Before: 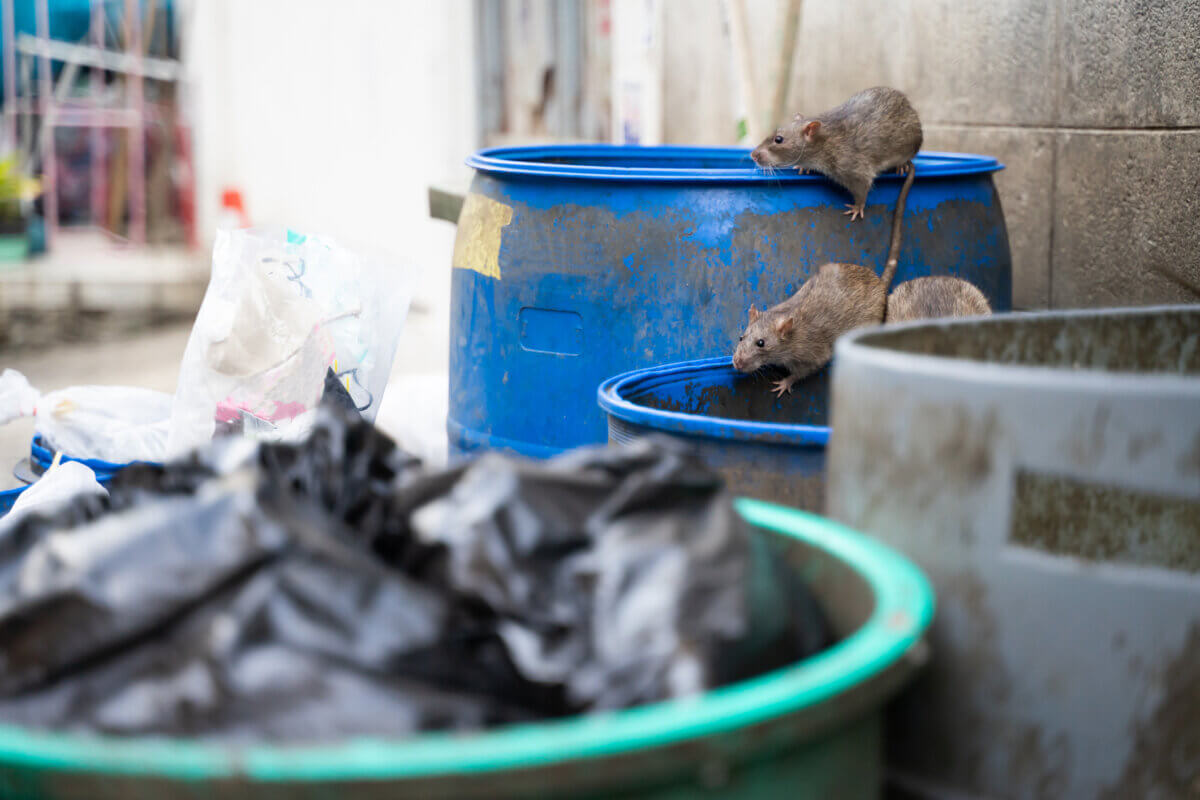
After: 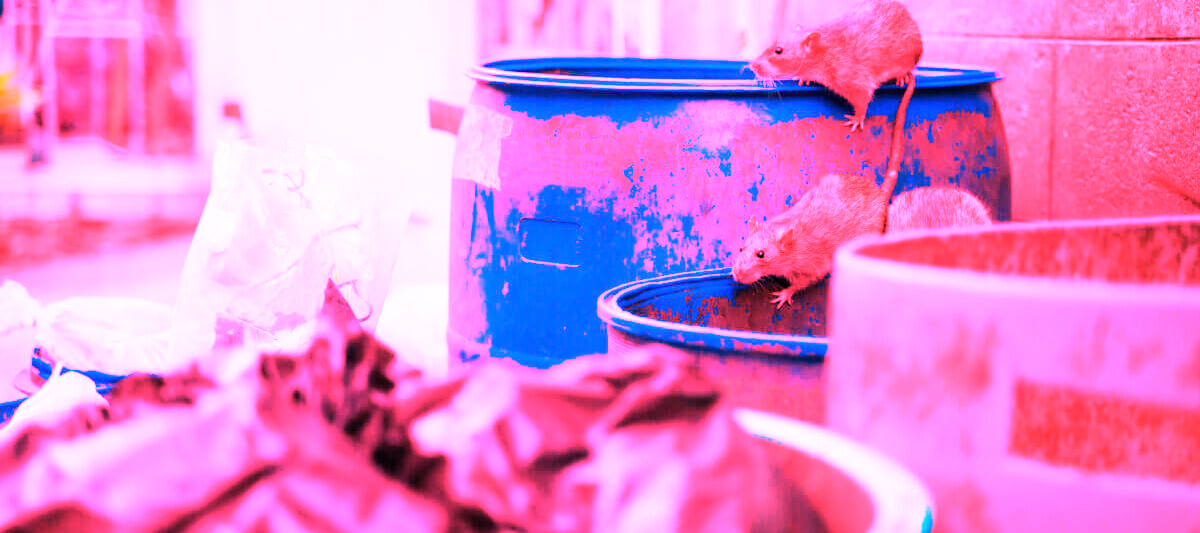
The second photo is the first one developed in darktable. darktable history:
crop: top 11.166%, bottom 22.168%
white balance: red 4.26, blue 1.802
